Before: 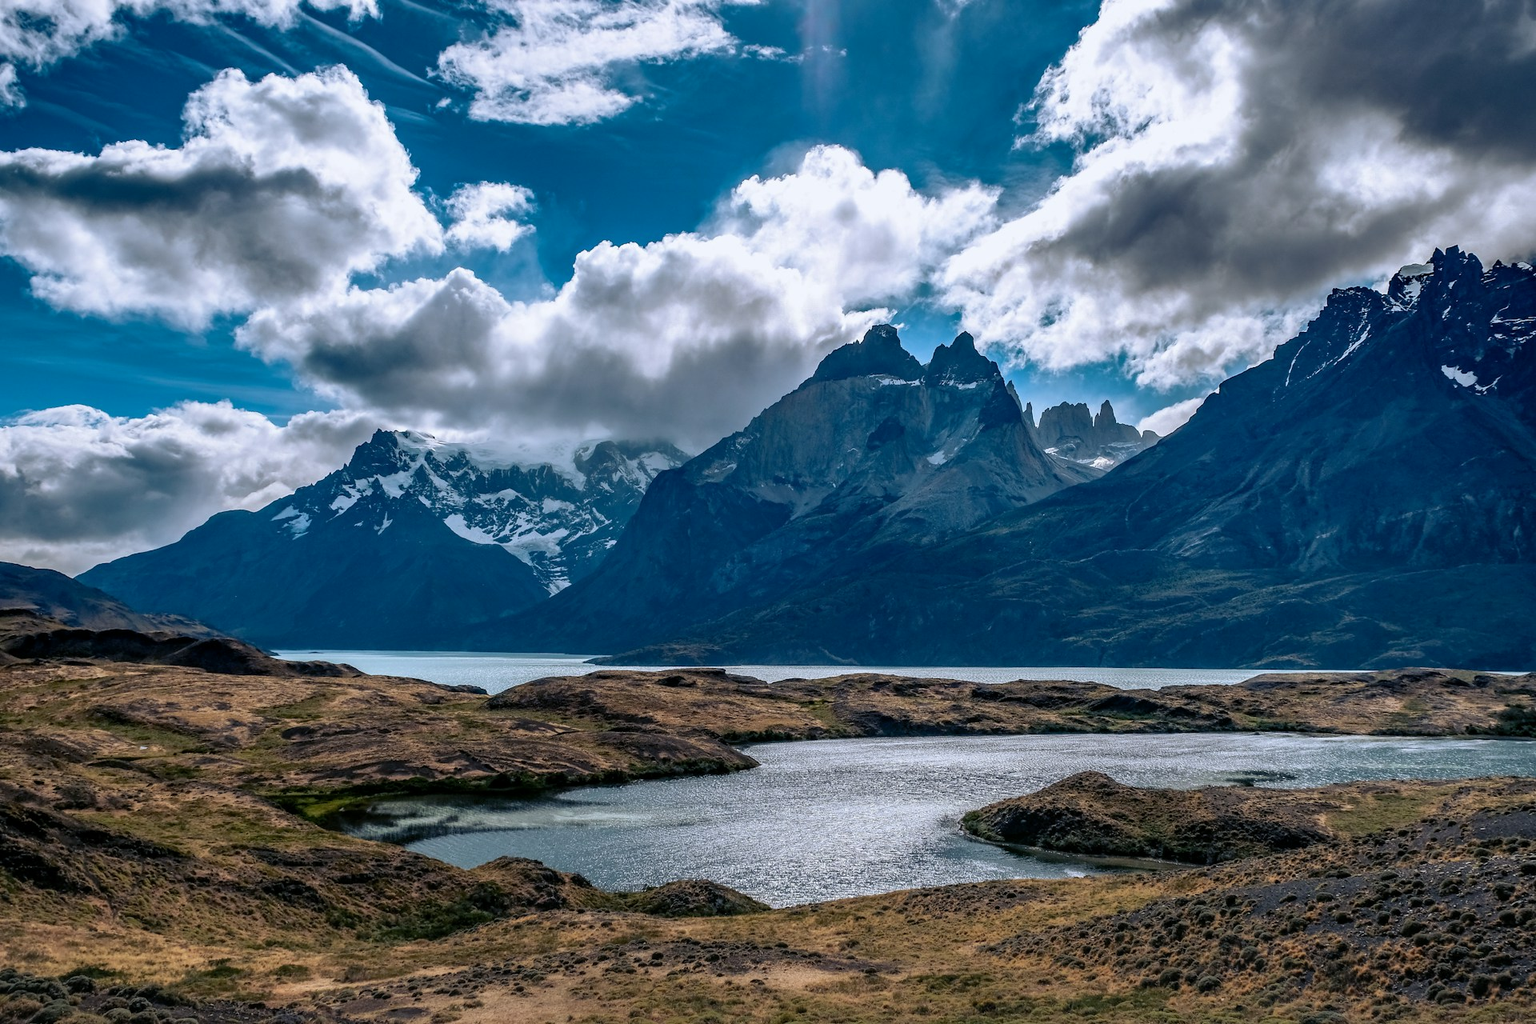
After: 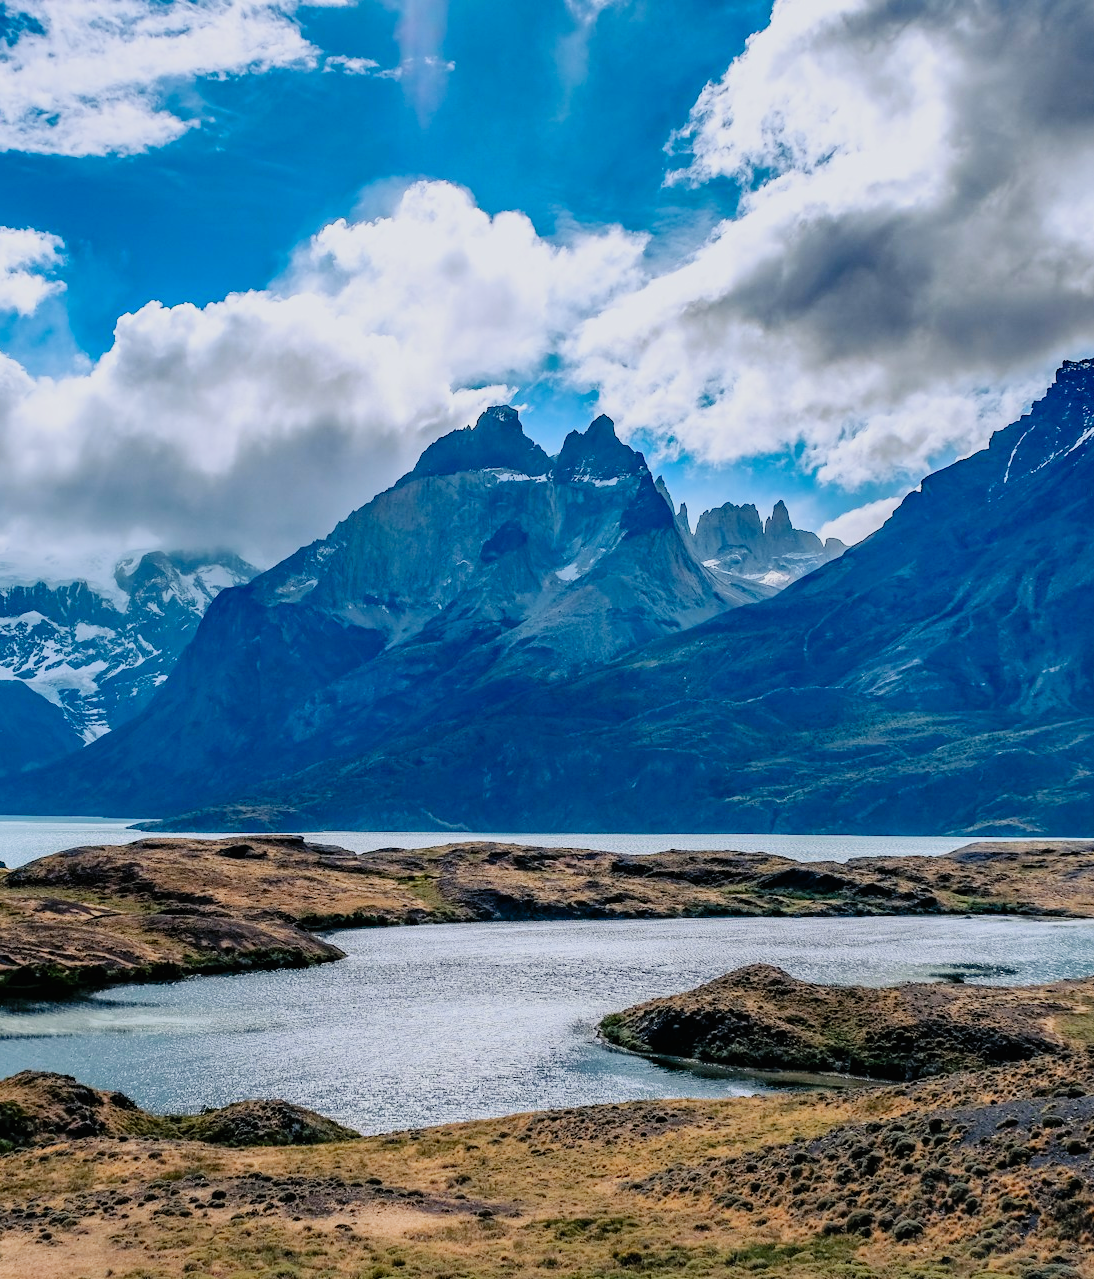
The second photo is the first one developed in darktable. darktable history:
contrast brightness saturation: contrast 0.105, brightness 0.028, saturation 0.09
crop: left 31.443%, top 0.009%, right 11.528%
filmic rgb: black relative exposure -6.67 EV, white relative exposure 4.56 EV, hardness 3.25
exposure: compensate highlight preservation false
levels: levels [0, 0.43, 0.984]
